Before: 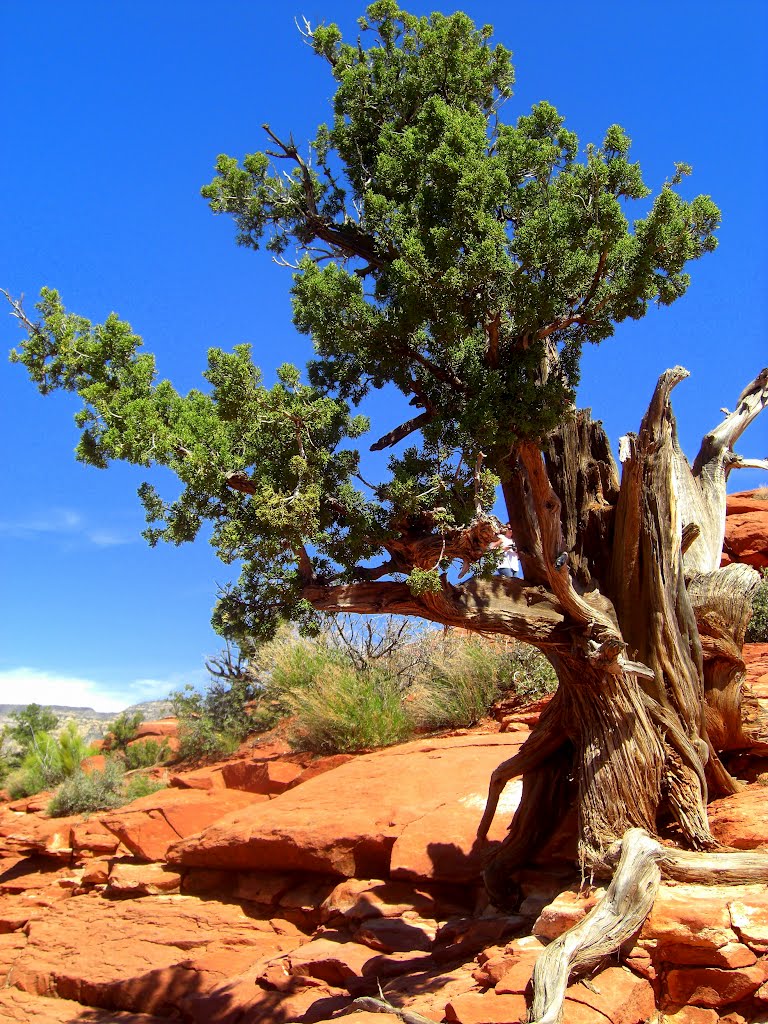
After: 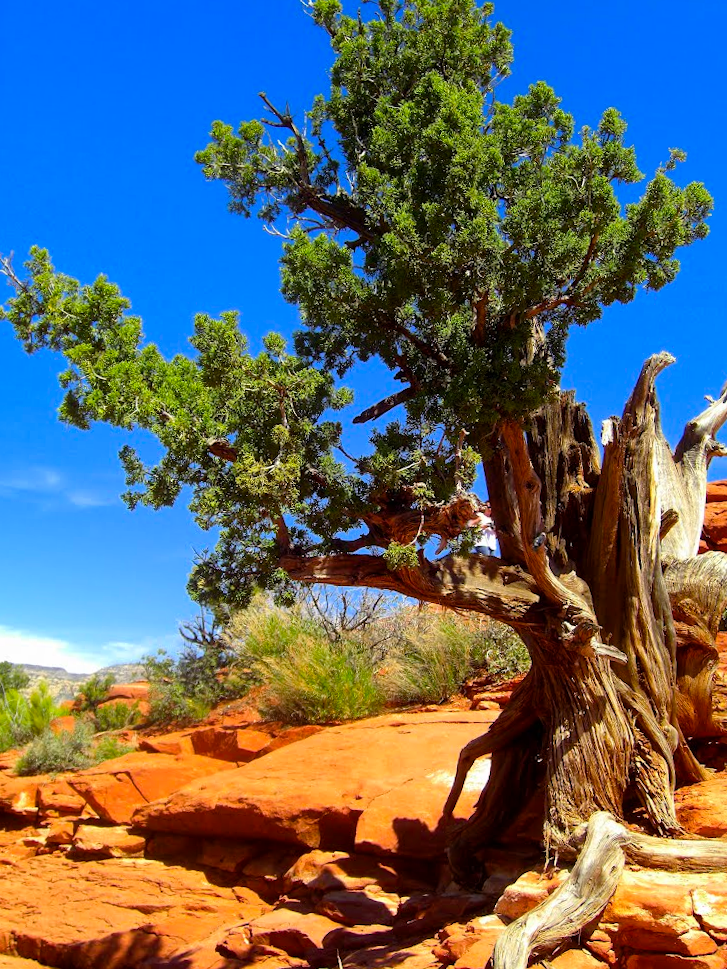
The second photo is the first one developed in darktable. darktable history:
crop and rotate: angle -2.45°
color balance rgb: perceptual saturation grading › global saturation 19.491%, global vibrance 14.412%
